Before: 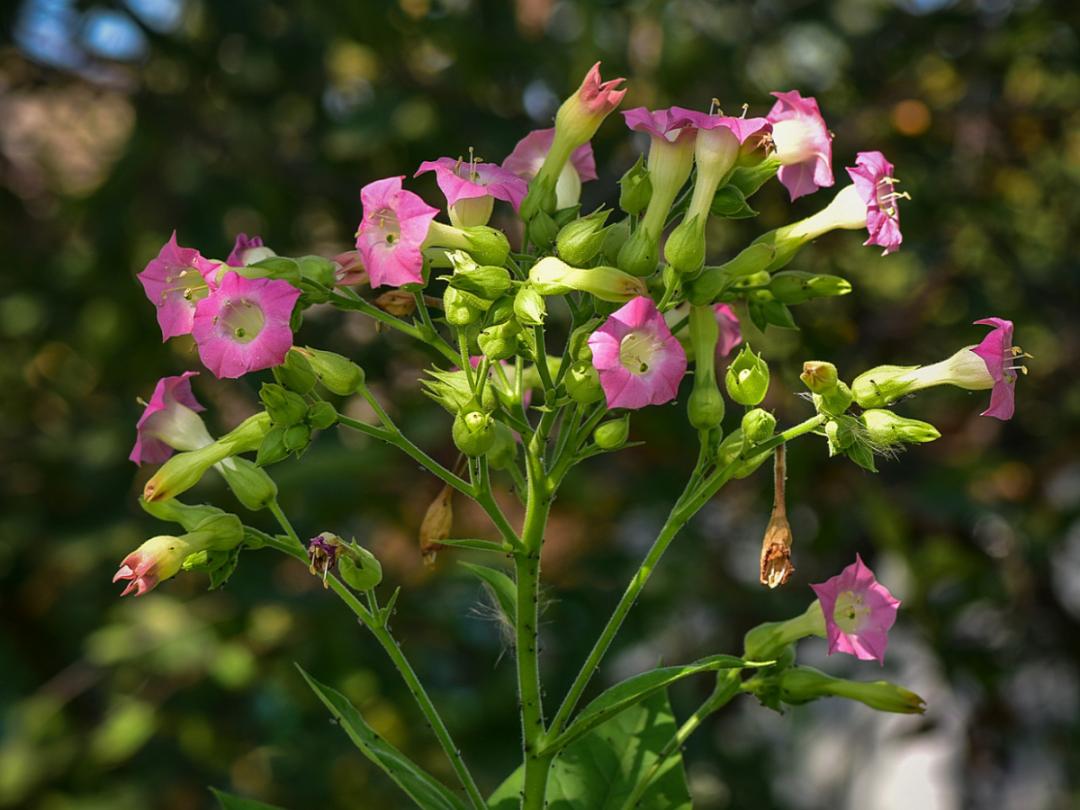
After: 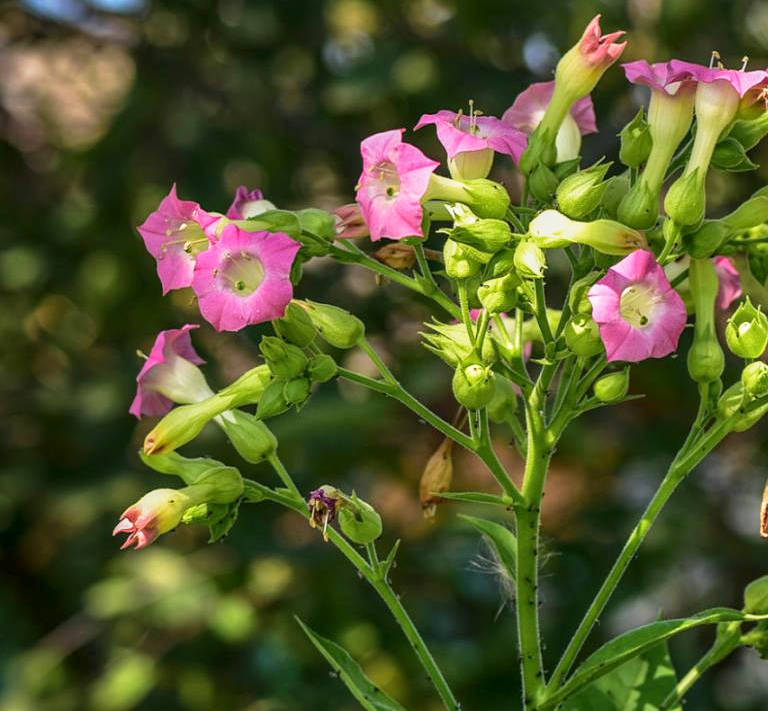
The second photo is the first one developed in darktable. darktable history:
base curve: curves: ch0 [(0, 0) (0.088, 0.125) (0.176, 0.251) (0.354, 0.501) (0.613, 0.749) (1, 0.877)], preserve colors none
local contrast: on, module defaults
crop: top 5.803%, right 27.864%, bottom 5.804%
